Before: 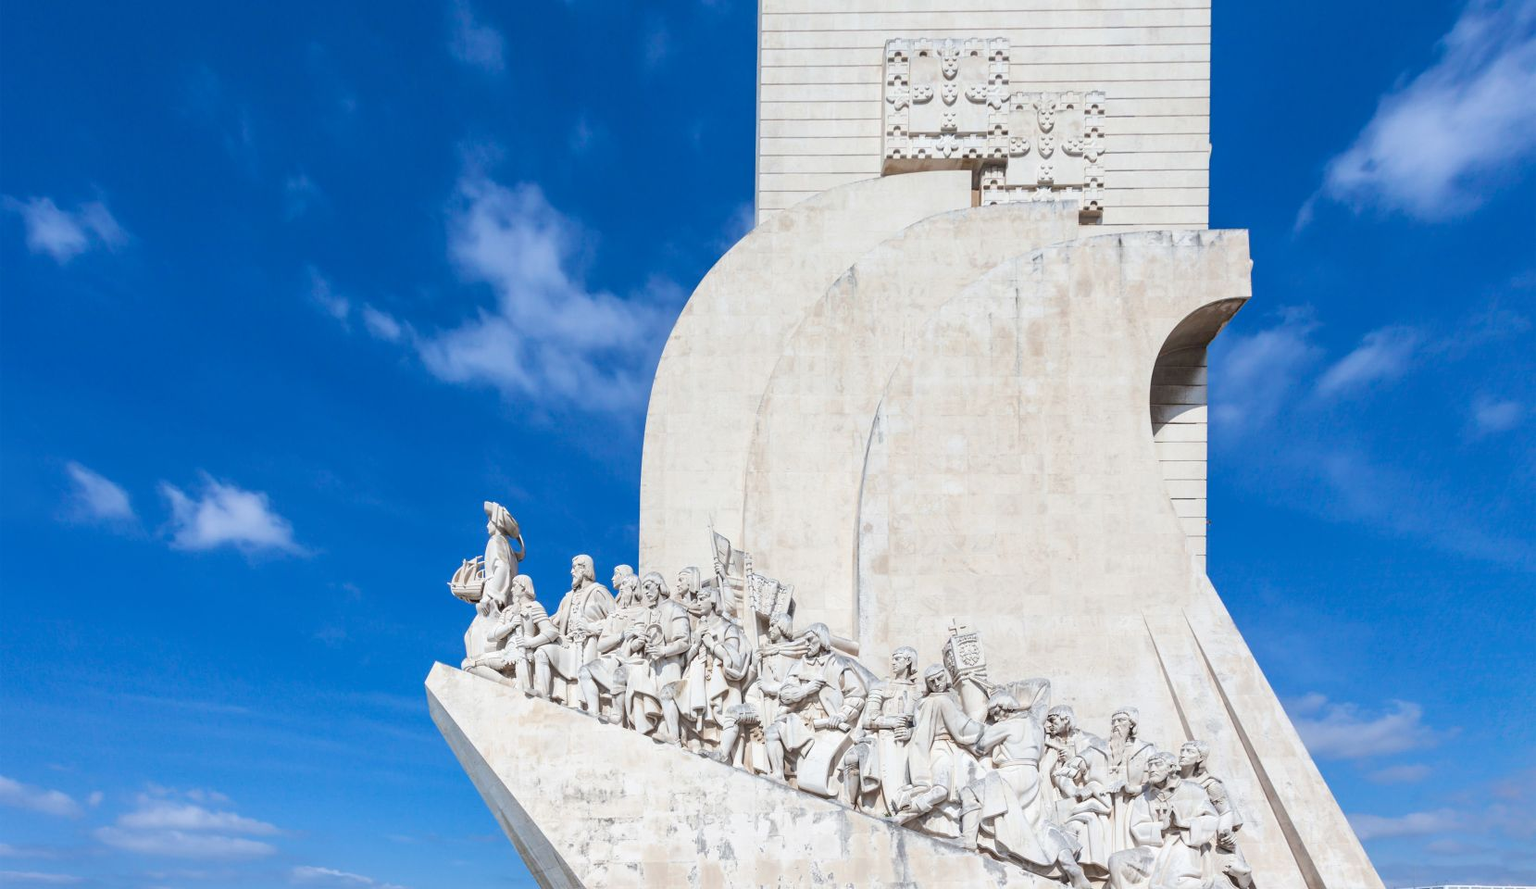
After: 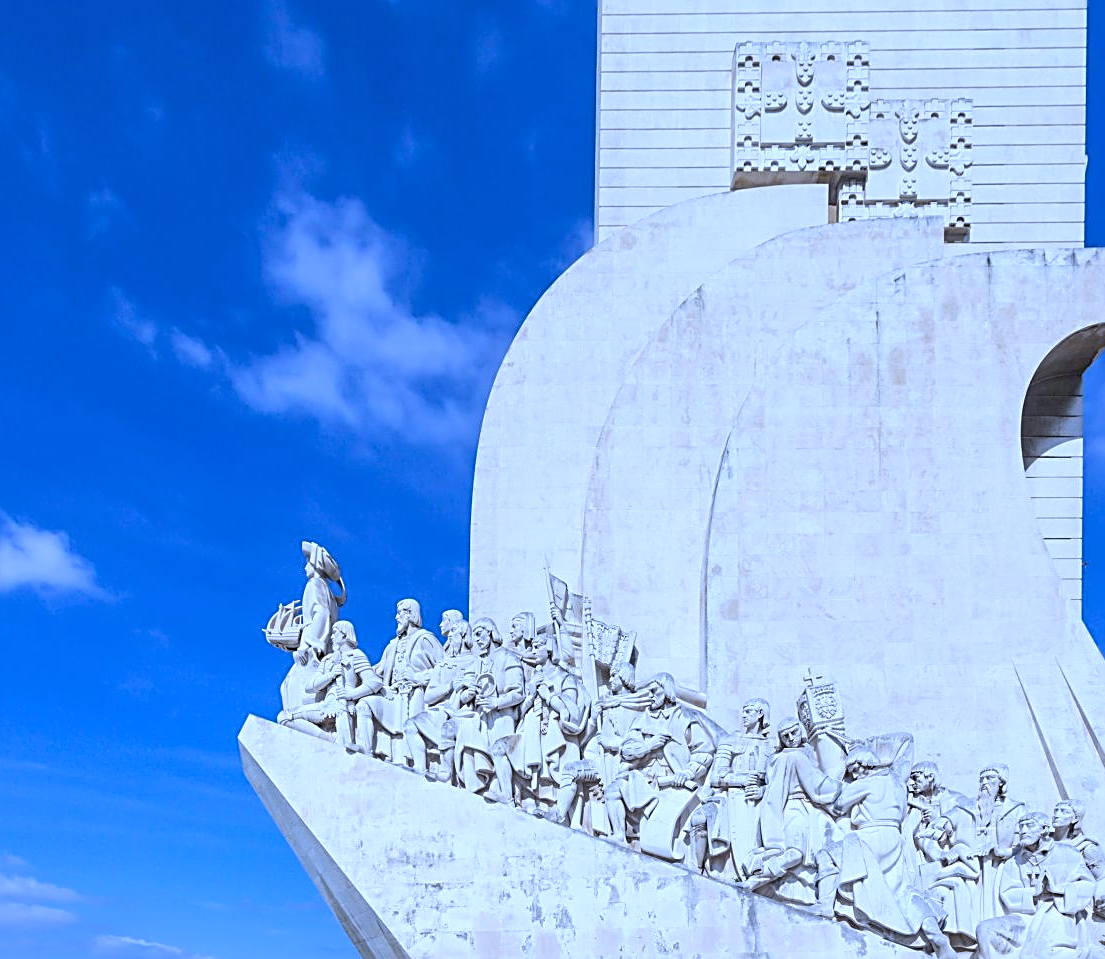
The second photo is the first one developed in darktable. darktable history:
white balance: red 0.871, blue 1.249
crop and rotate: left 13.342%, right 19.991%
sharpen: radius 2.543, amount 0.636
